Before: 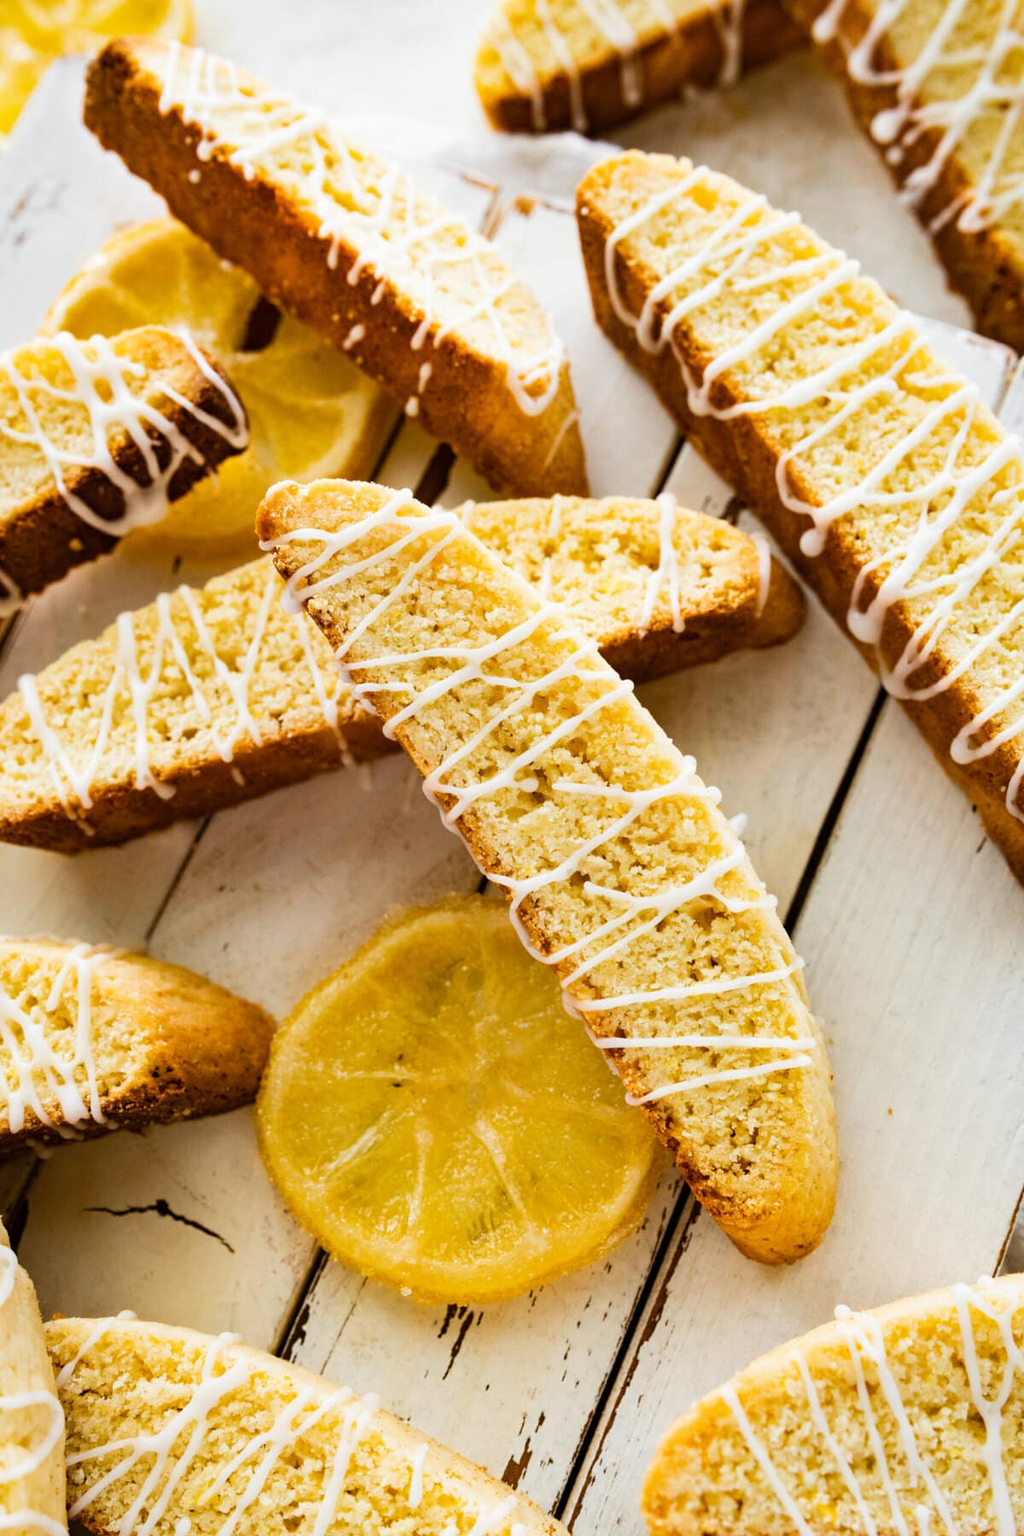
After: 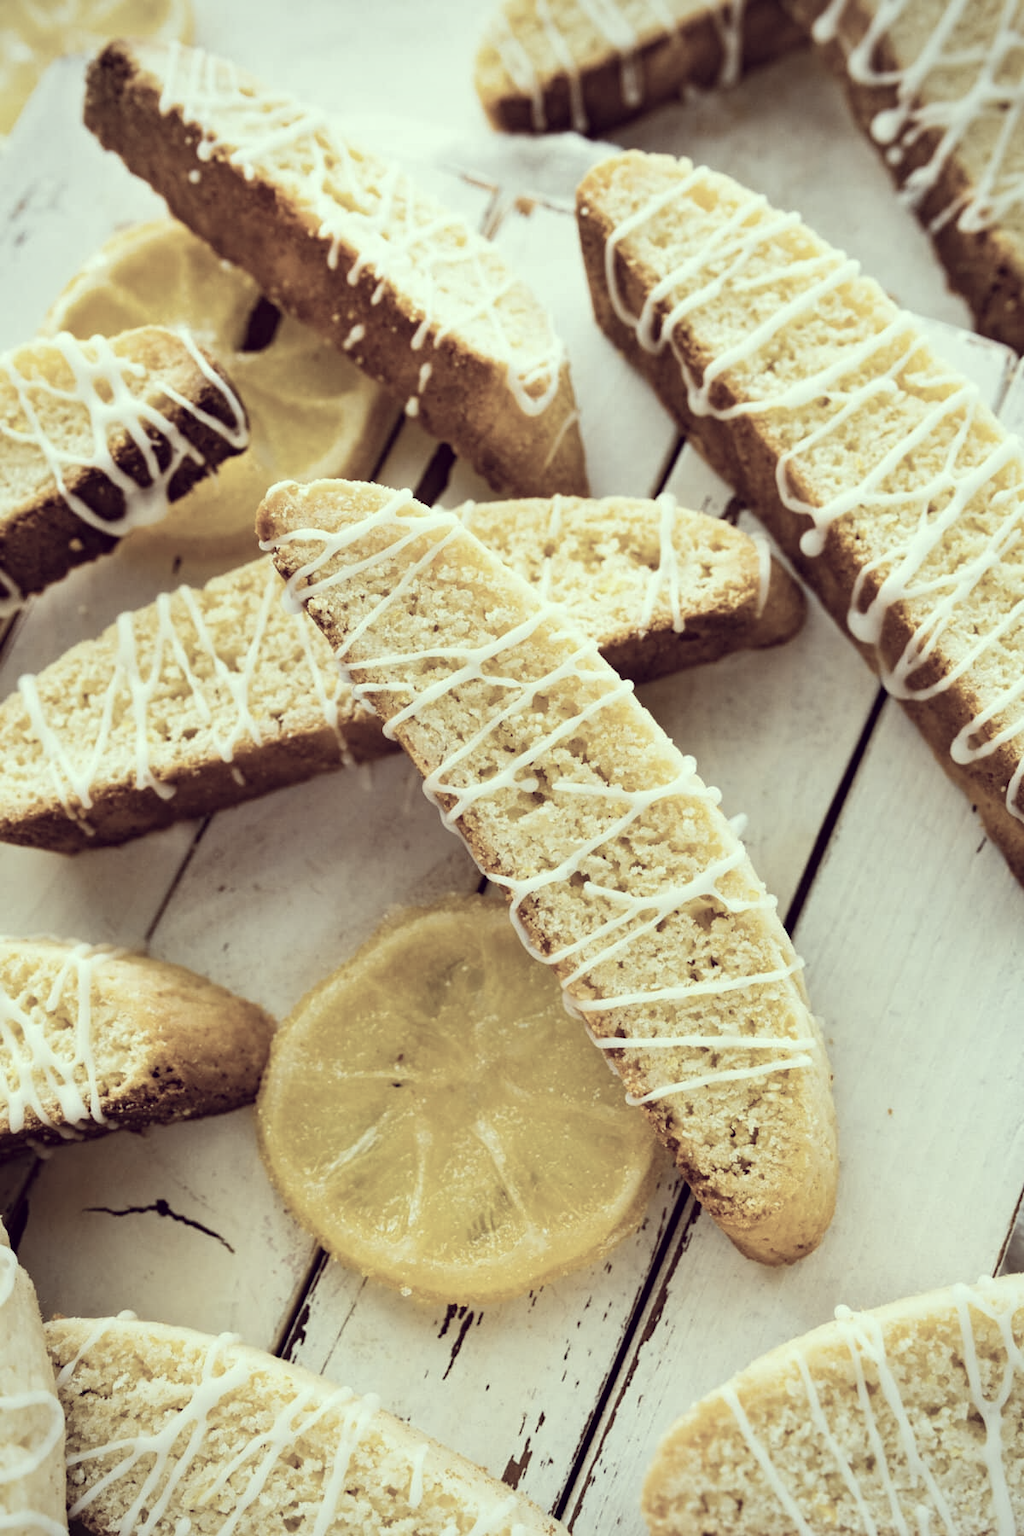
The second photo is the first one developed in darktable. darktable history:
color correction: highlights a* -20.84, highlights b* 20.21, shadows a* 19.32, shadows b* -20.01, saturation 0.438
vignetting: fall-off radius 94.83%, unbound false
